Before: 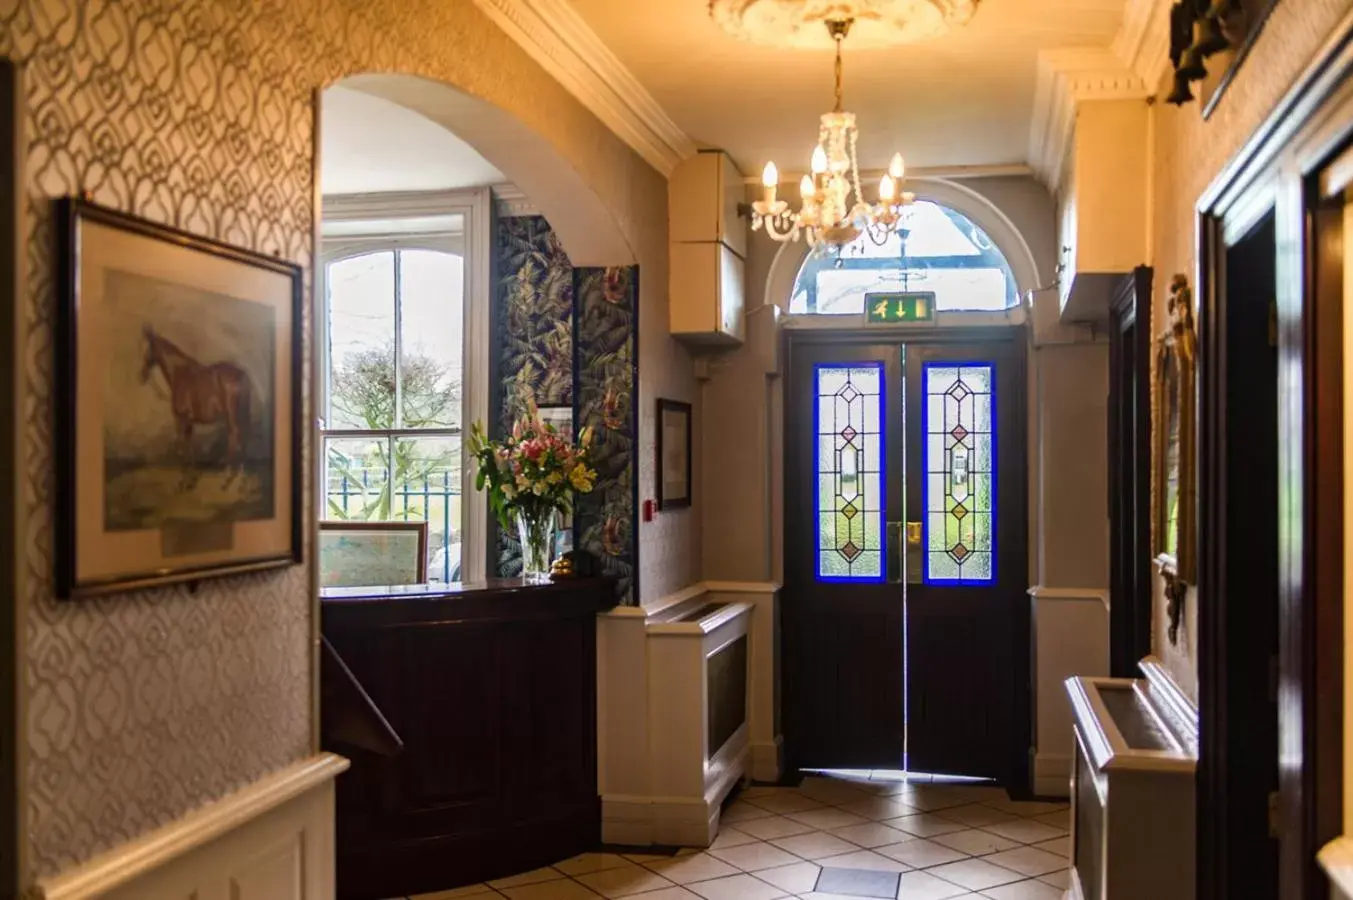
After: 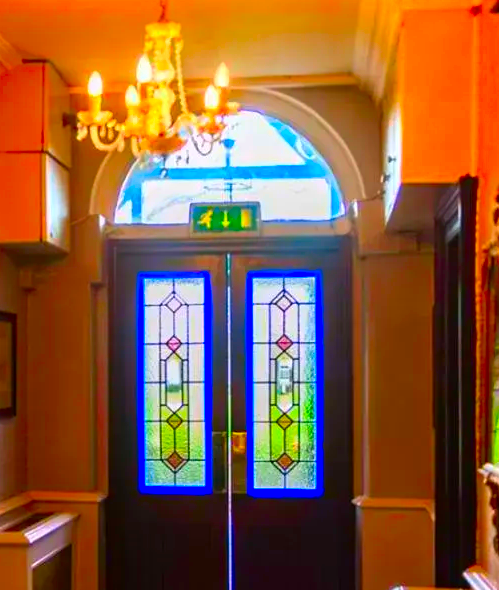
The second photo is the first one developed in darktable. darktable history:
color correction: saturation 3
crop and rotate: left 49.936%, top 10.094%, right 13.136%, bottom 24.256%
